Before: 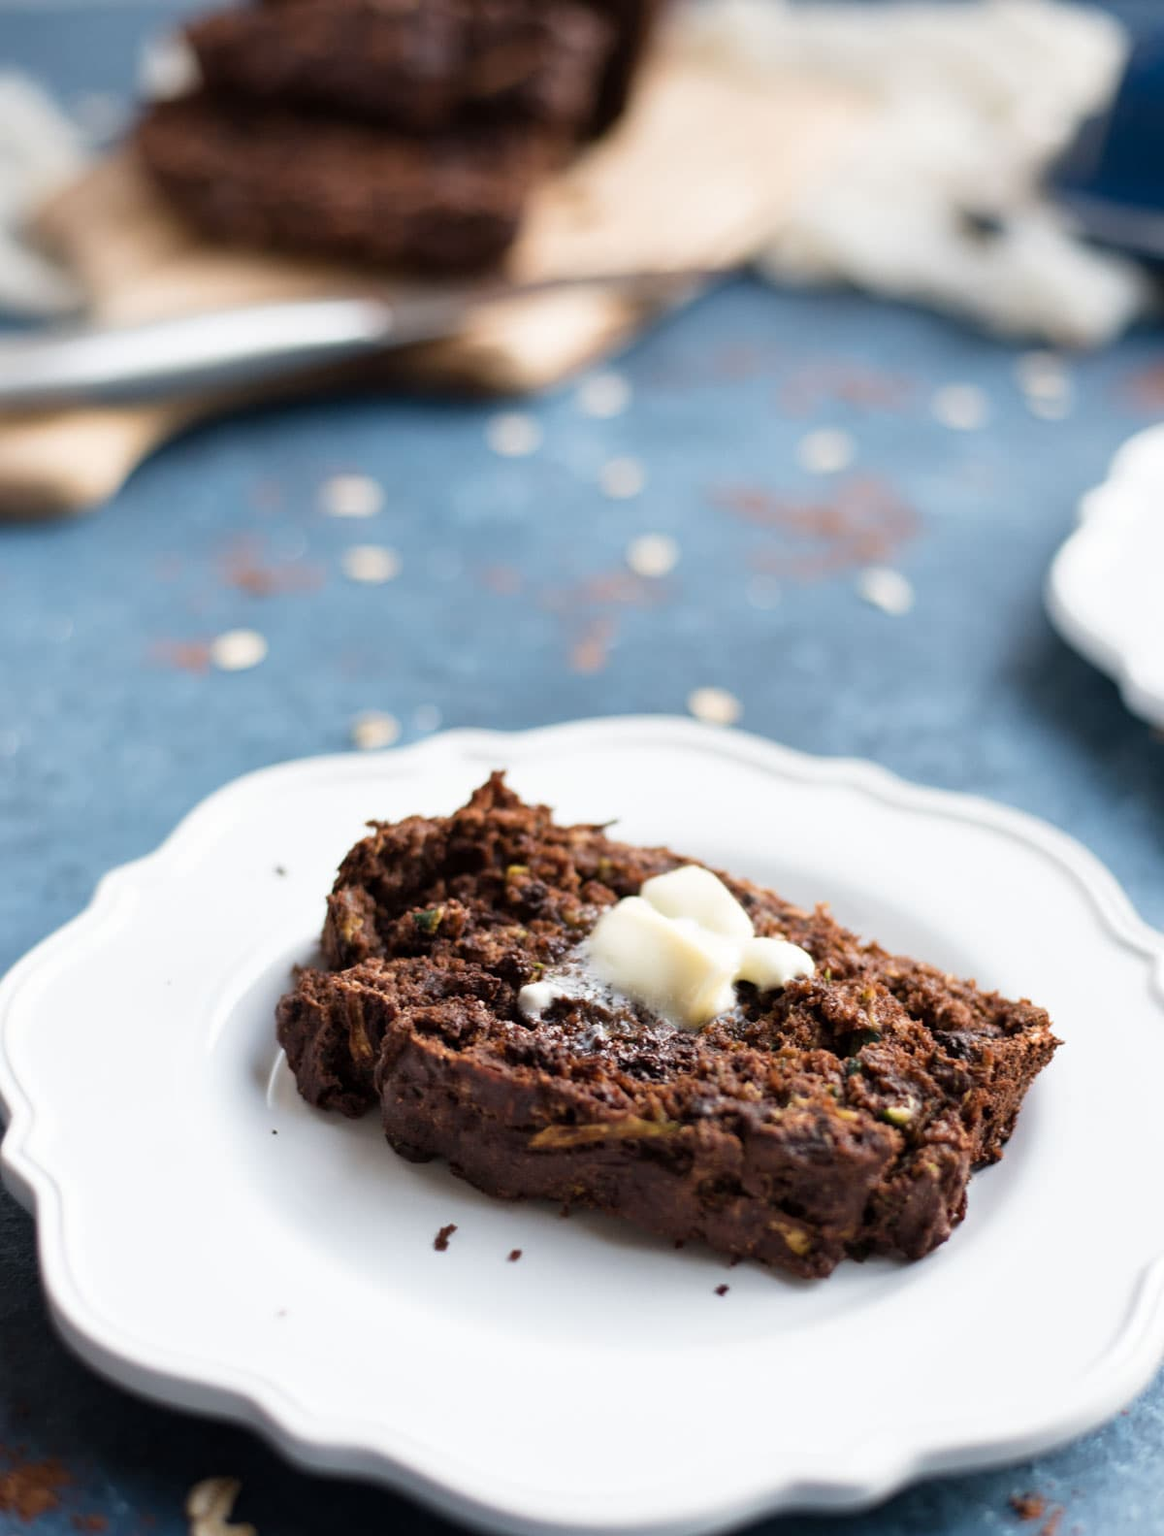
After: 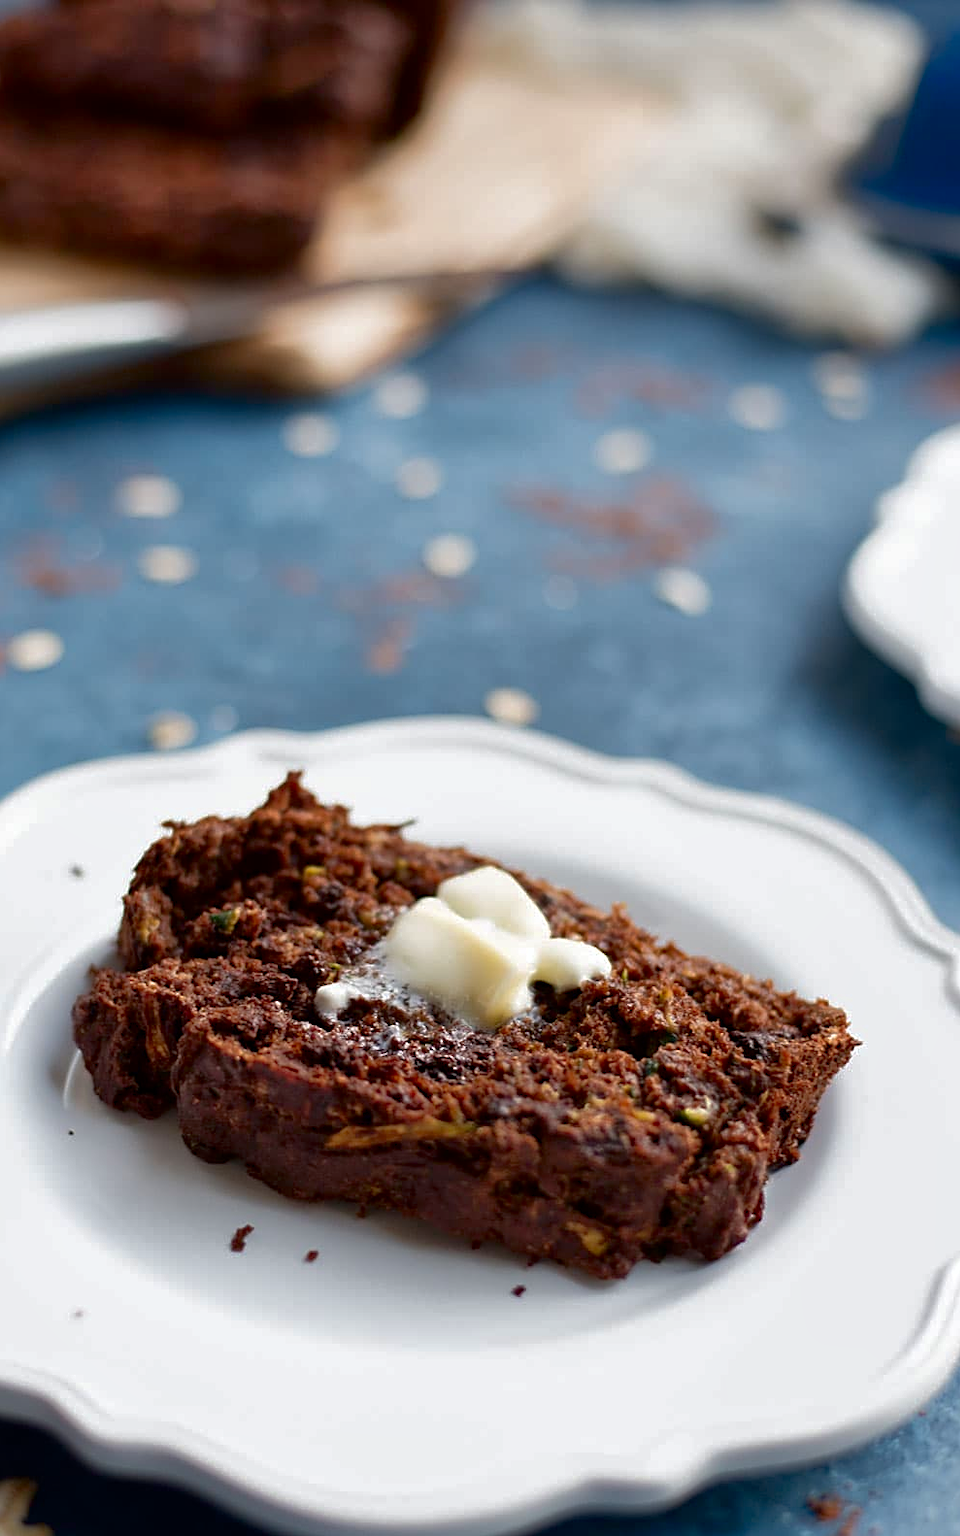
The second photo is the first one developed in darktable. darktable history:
sharpen: on, module defaults
shadows and highlights: on, module defaults
crop: left 17.582%, bottom 0.031%
contrast brightness saturation: brightness -0.2, saturation 0.08
